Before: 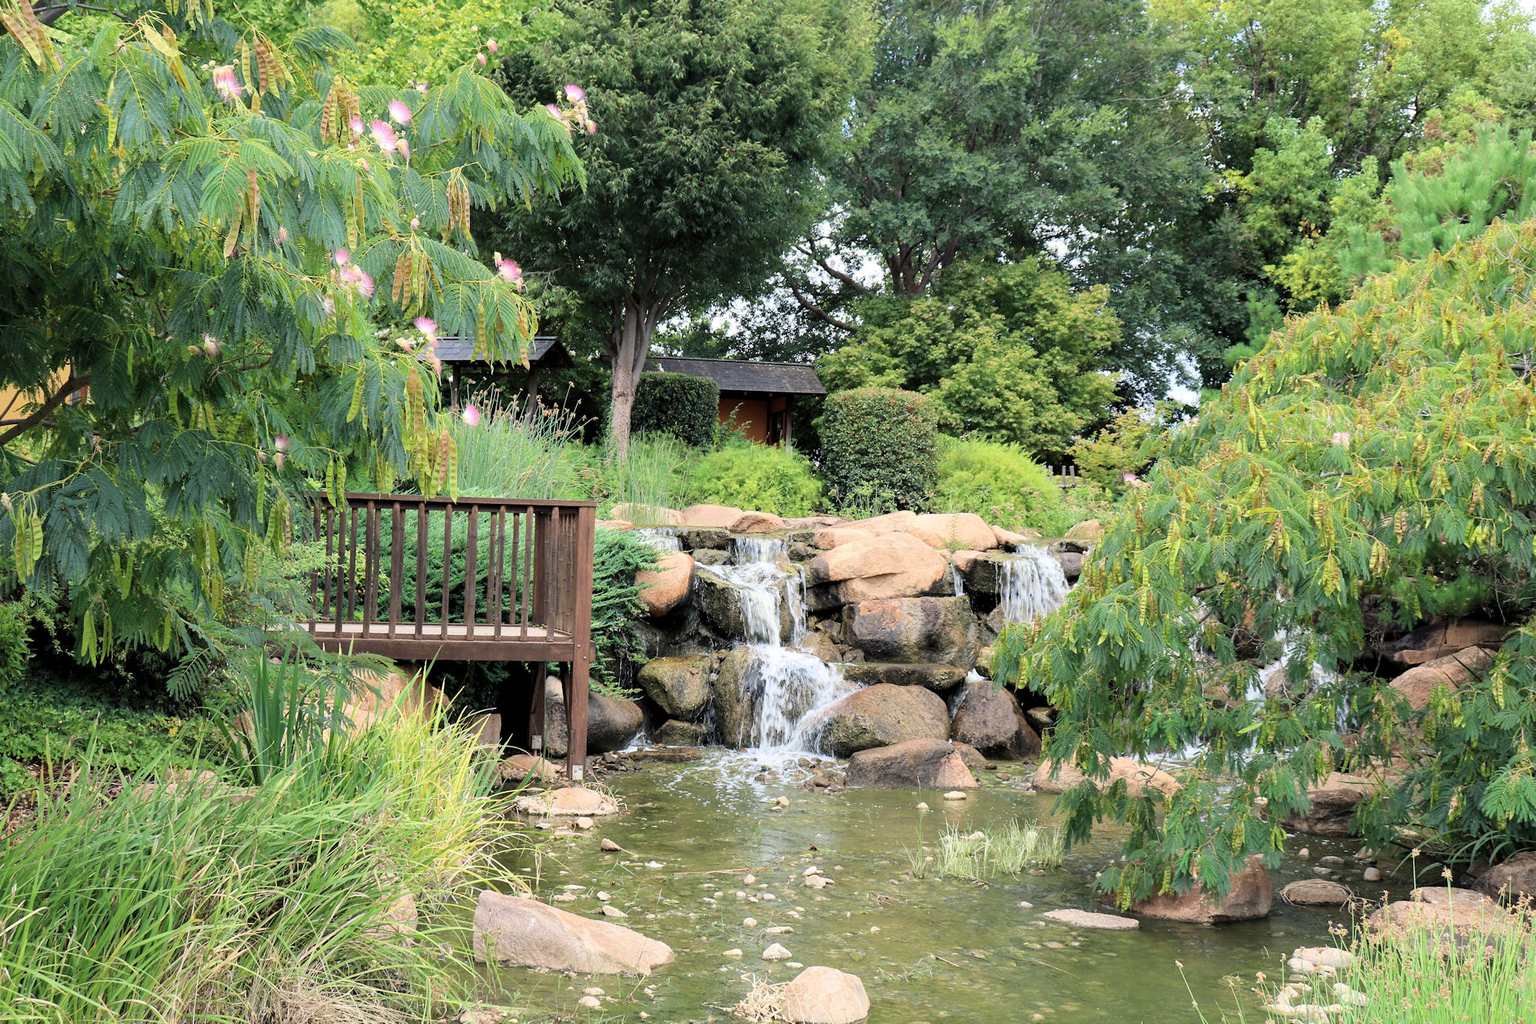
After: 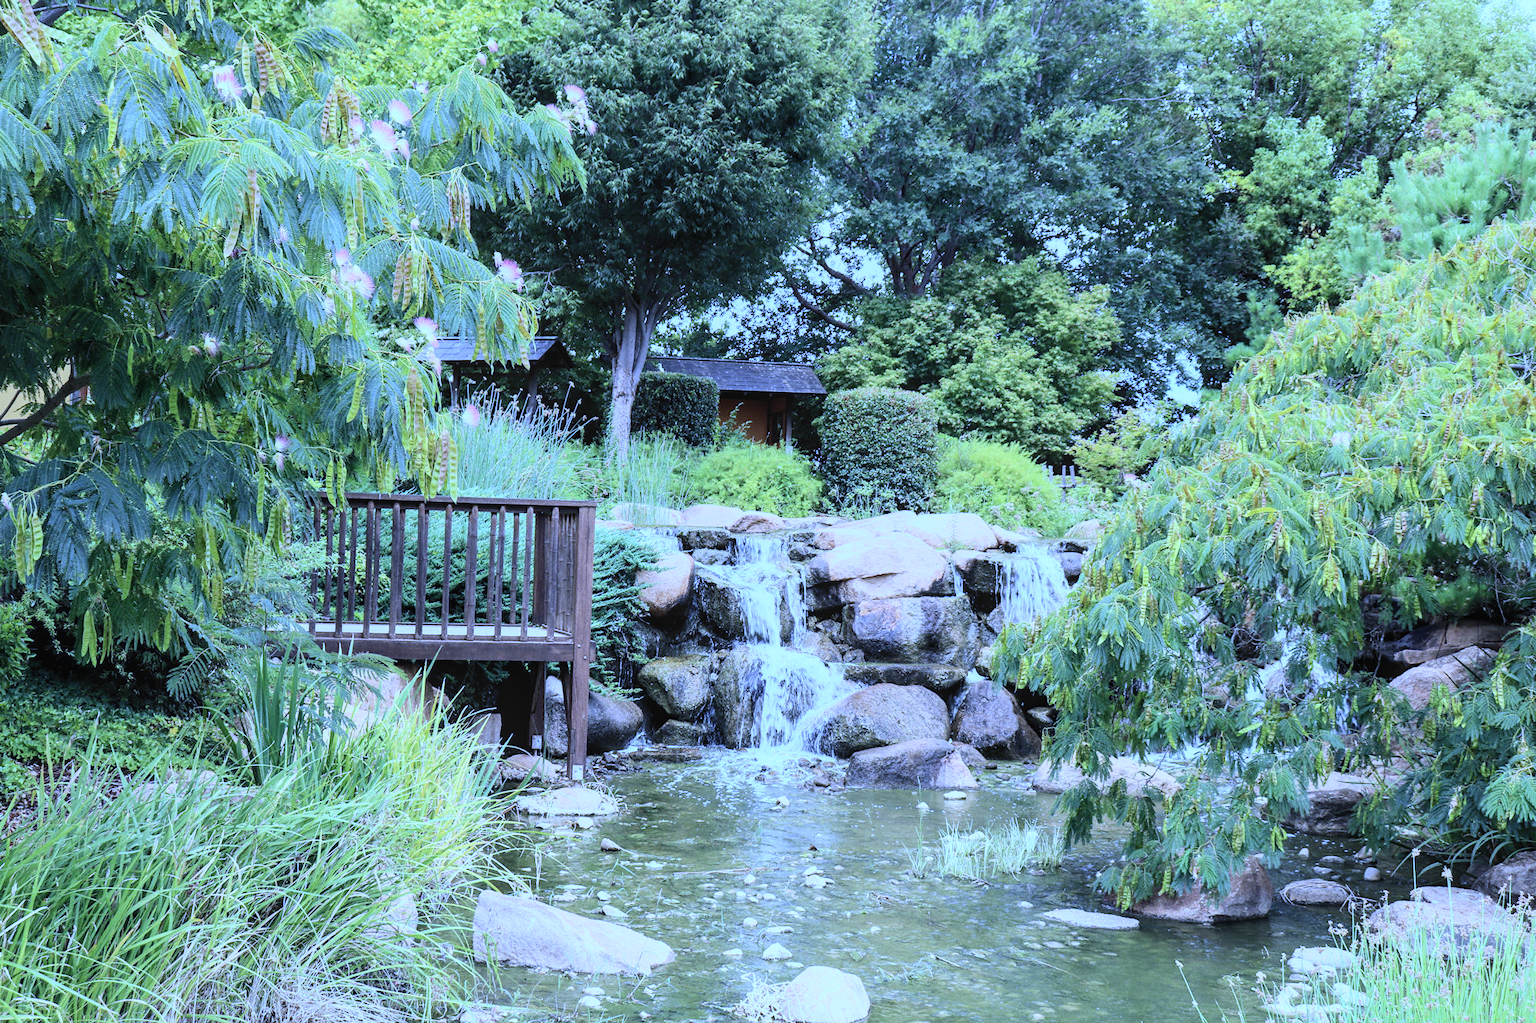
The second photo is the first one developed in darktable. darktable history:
local contrast: detail 110%
contrast brightness saturation: contrast 0.24, brightness 0.09
base curve: curves: ch0 [(0, 0) (0.989, 0.992)], preserve colors none
white balance: red 0.766, blue 1.537
